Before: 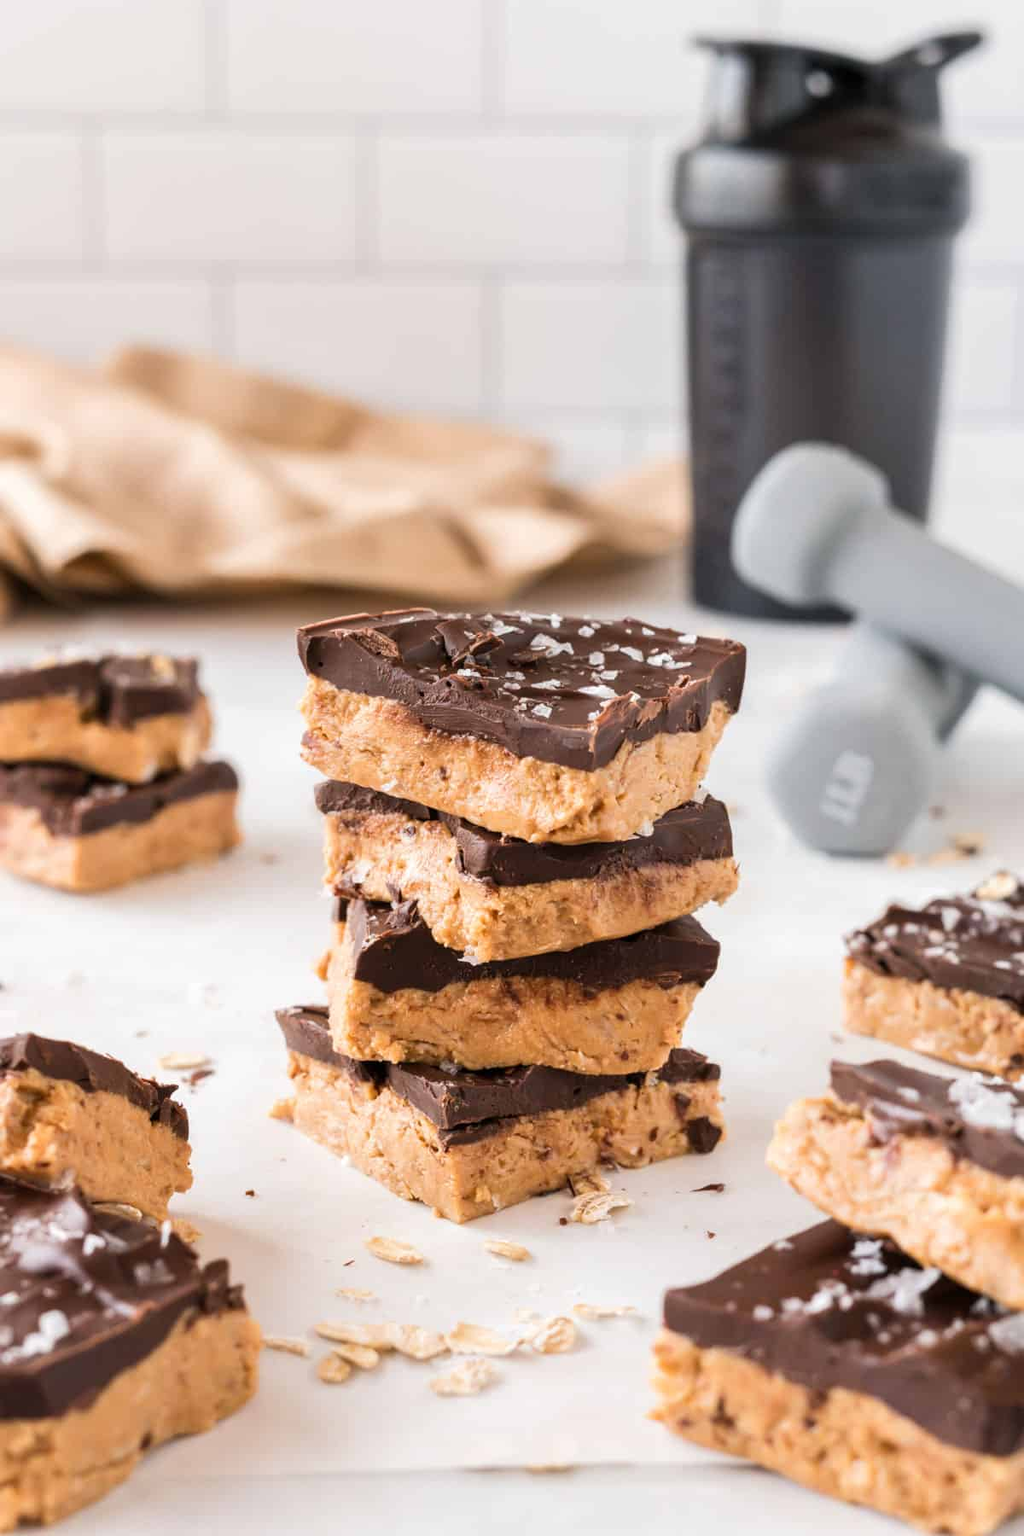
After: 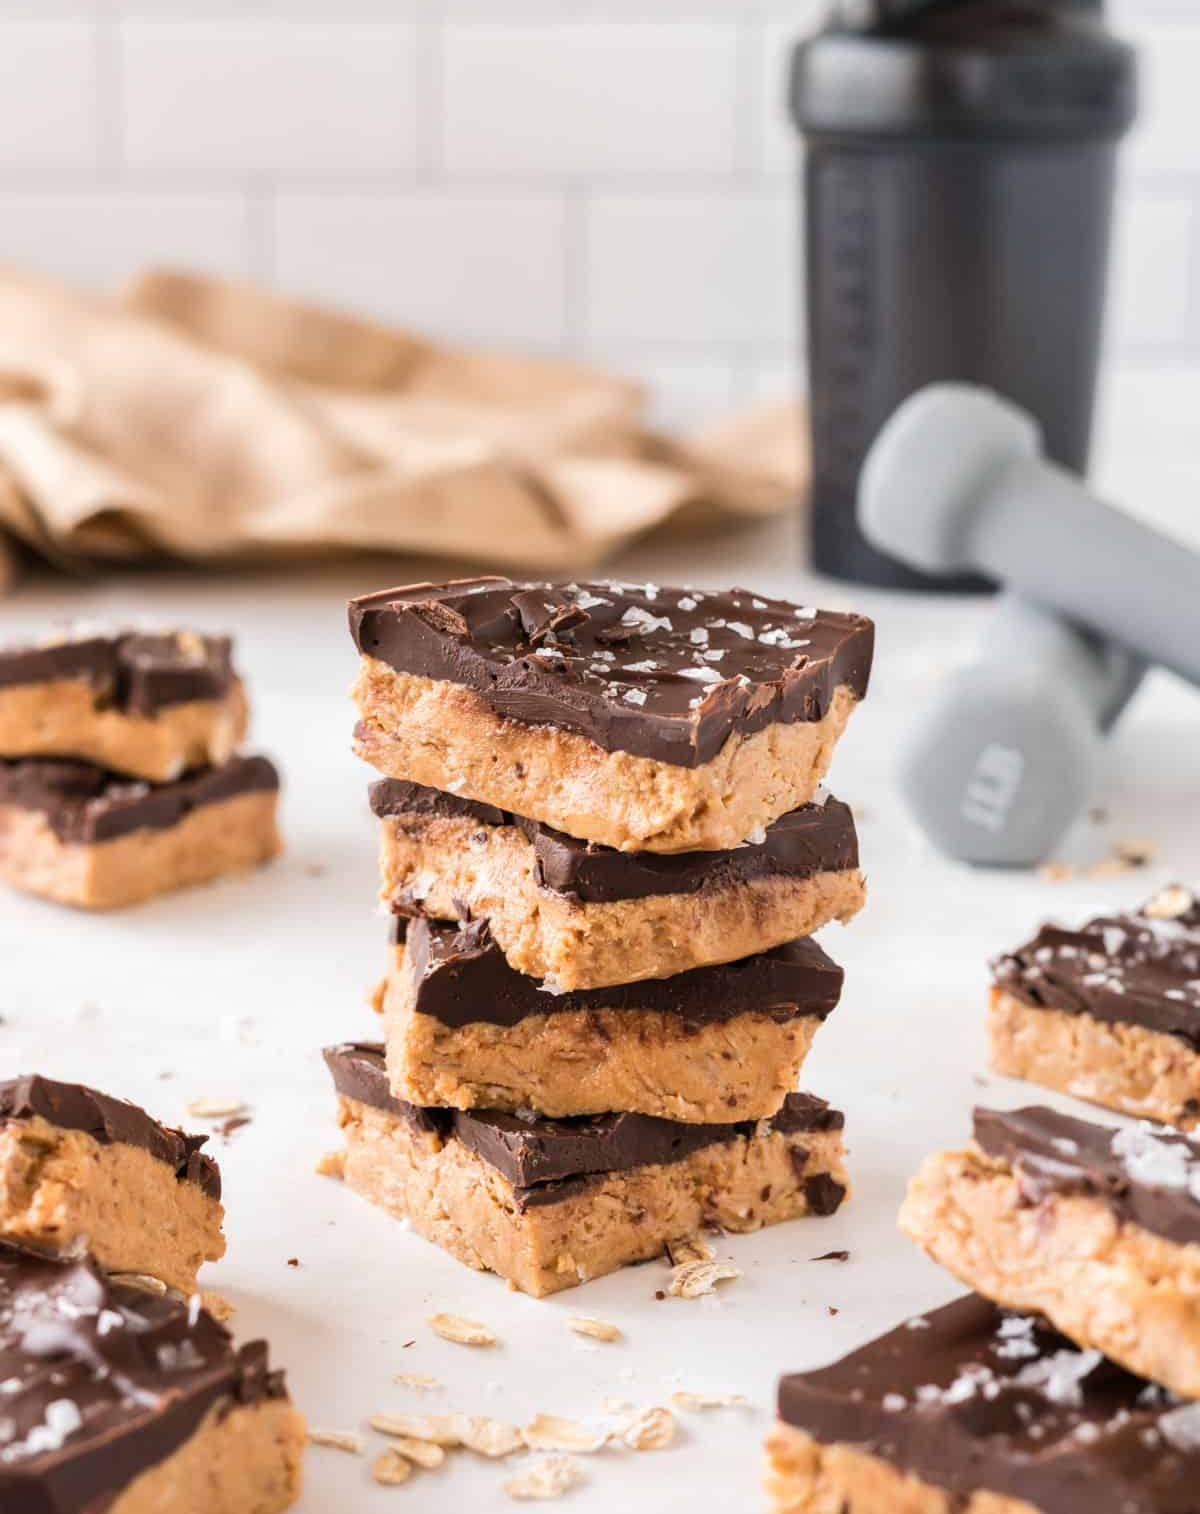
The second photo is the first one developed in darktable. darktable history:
crop: top 7.606%, bottom 8.272%
